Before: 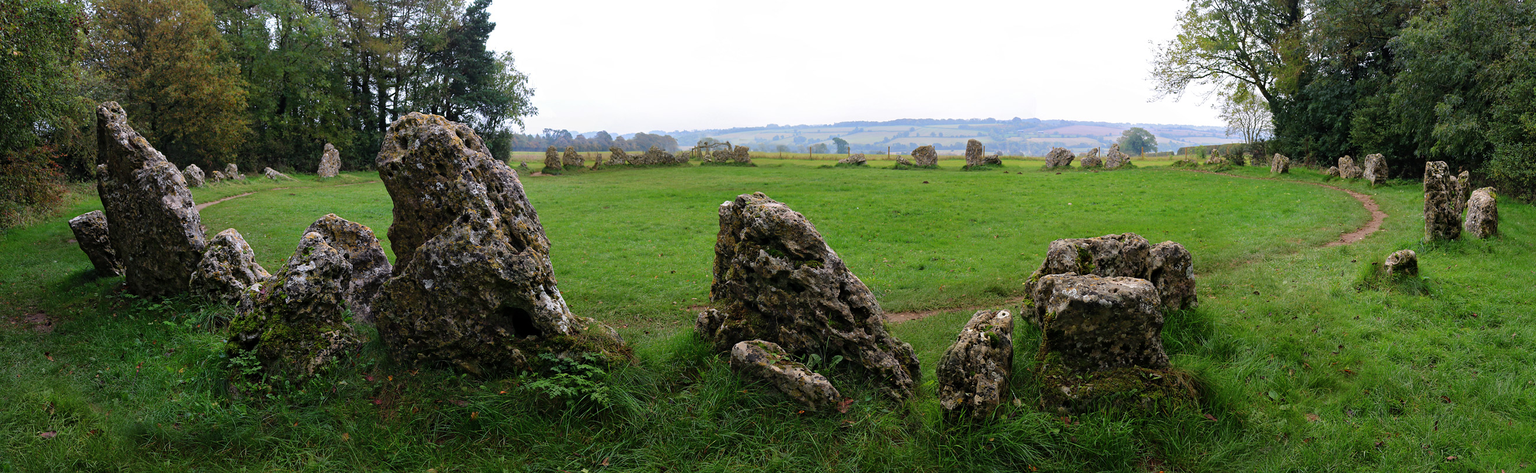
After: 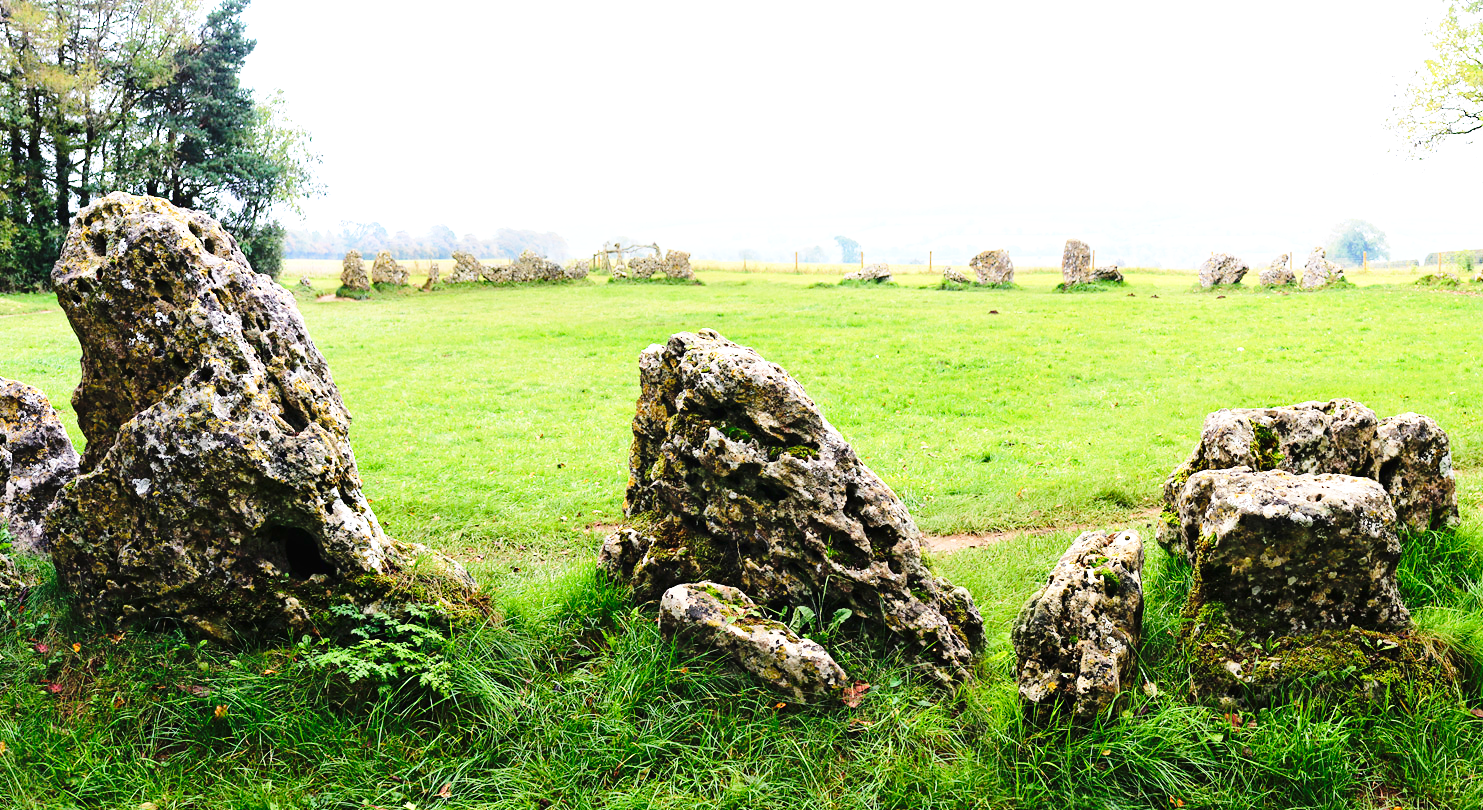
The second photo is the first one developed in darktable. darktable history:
exposure: black level correction 0, exposure 1.105 EV, compensate exposure bias true, compensate highlight preservation false
crop and rotate: left 22.501%, right 21.097%
tone curve: curves: ch0 [(0, 0) (0.003, 0.013) (0.011, 0.016) (0.025, 0.023) (0.044, 0.036) (0.069, 0.051) (0.1, 0.076) (0.136, 0.107) (0.177, 0.145) (0.224, 0.186) (0.277, 0.246) (0.335, 0.311) (0.399, 0.378) (0.468, 0.462) (0.543, 0.548) (0.623, 0.636) (0.709, 0.728) (0.801, 0.816) (0.898, 0.9) (1, 1)], color space Lab, linked channels, preserve colors none
base curve: curves: ch0 [(0, 0) (0.028, 0.03) (0.105, 0.232) (0.387, 0.748) (0.754, 0.968) (1, 1)], preserve colors none
